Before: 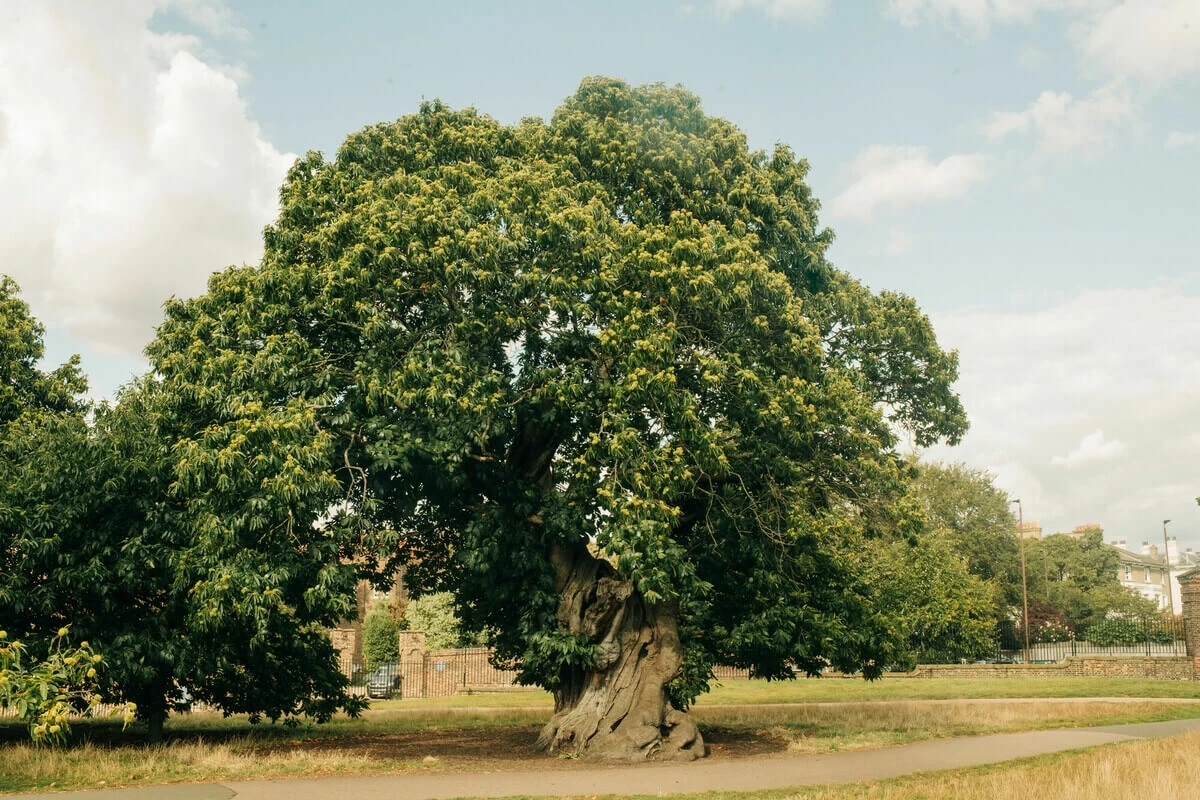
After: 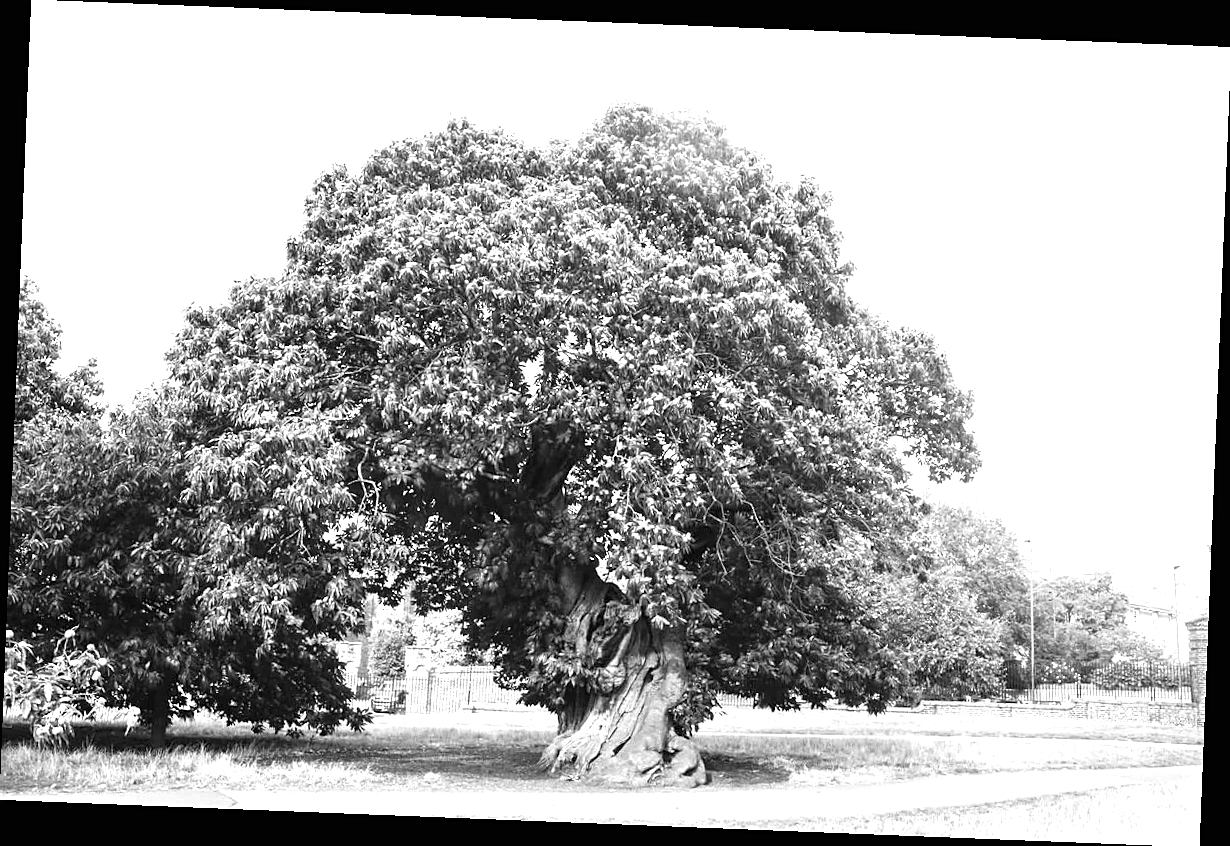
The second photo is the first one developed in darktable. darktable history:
exposure: black level correction 0, exposure 1.45 EV, compensate exposure bias true, compensate highlight preservation false
monochrome: on, module defaults
rotate and perspective: rotation 2.27°, automatic cropping off
sharpen: radius 1.864, amount 0.398, threshold 1.271
